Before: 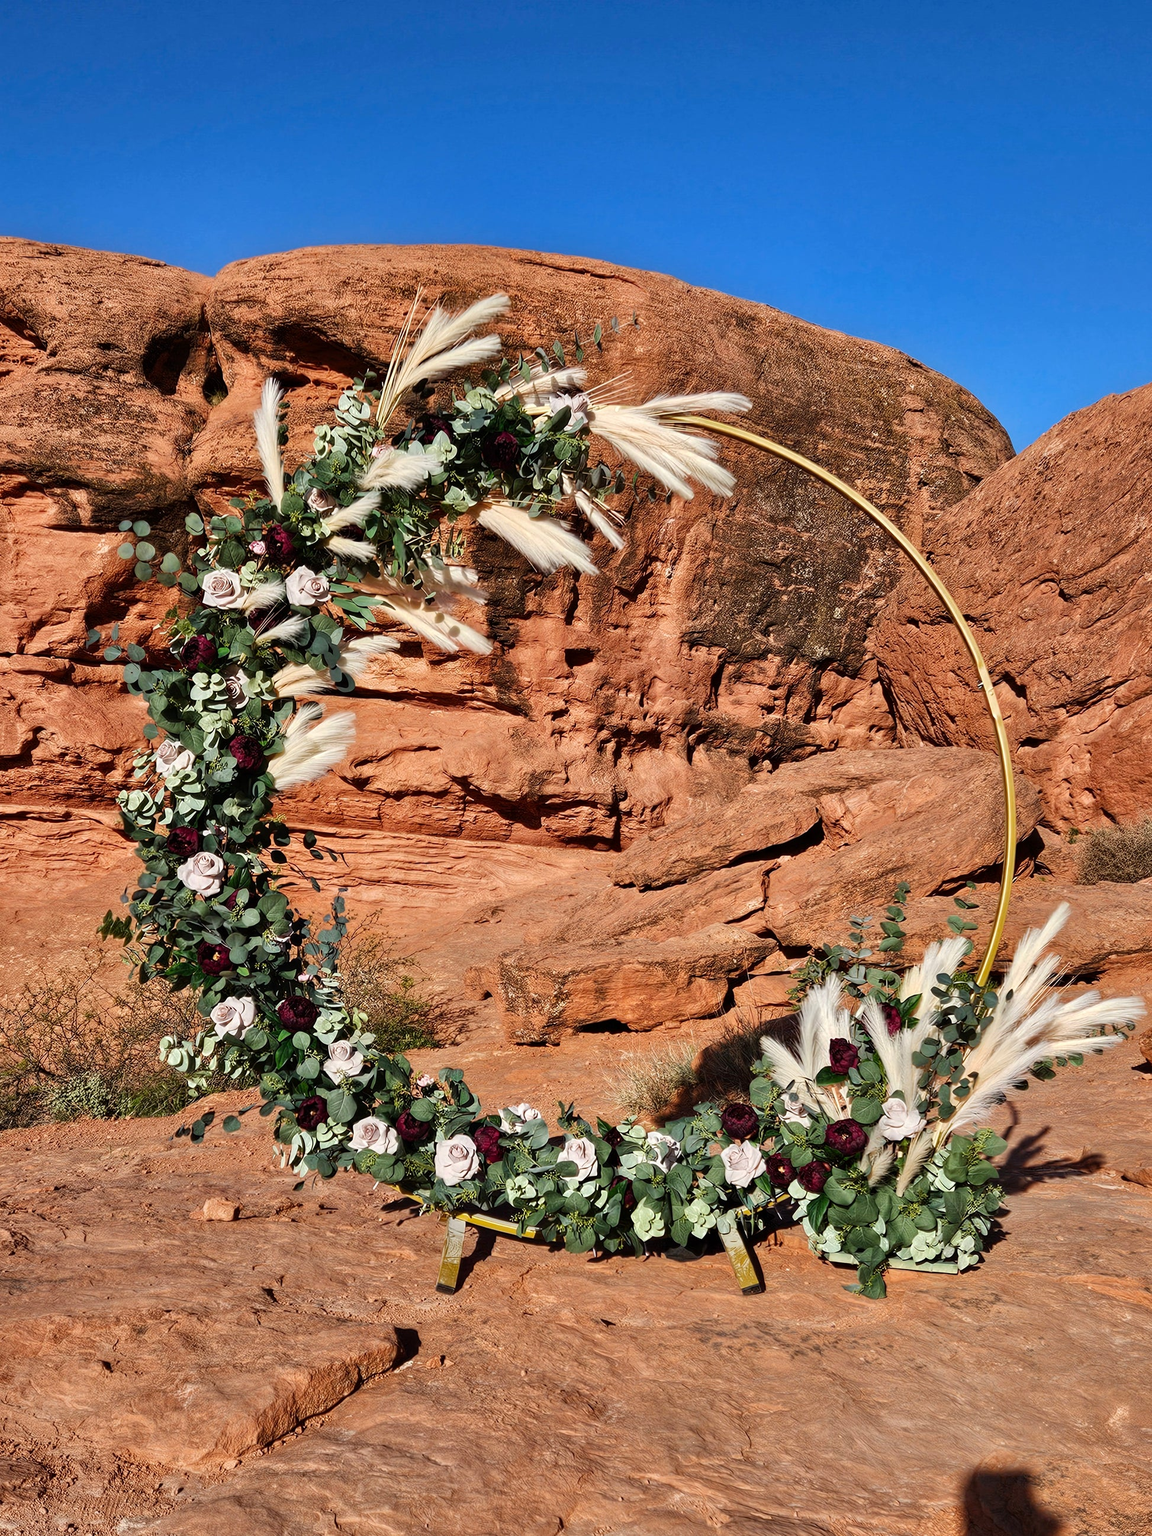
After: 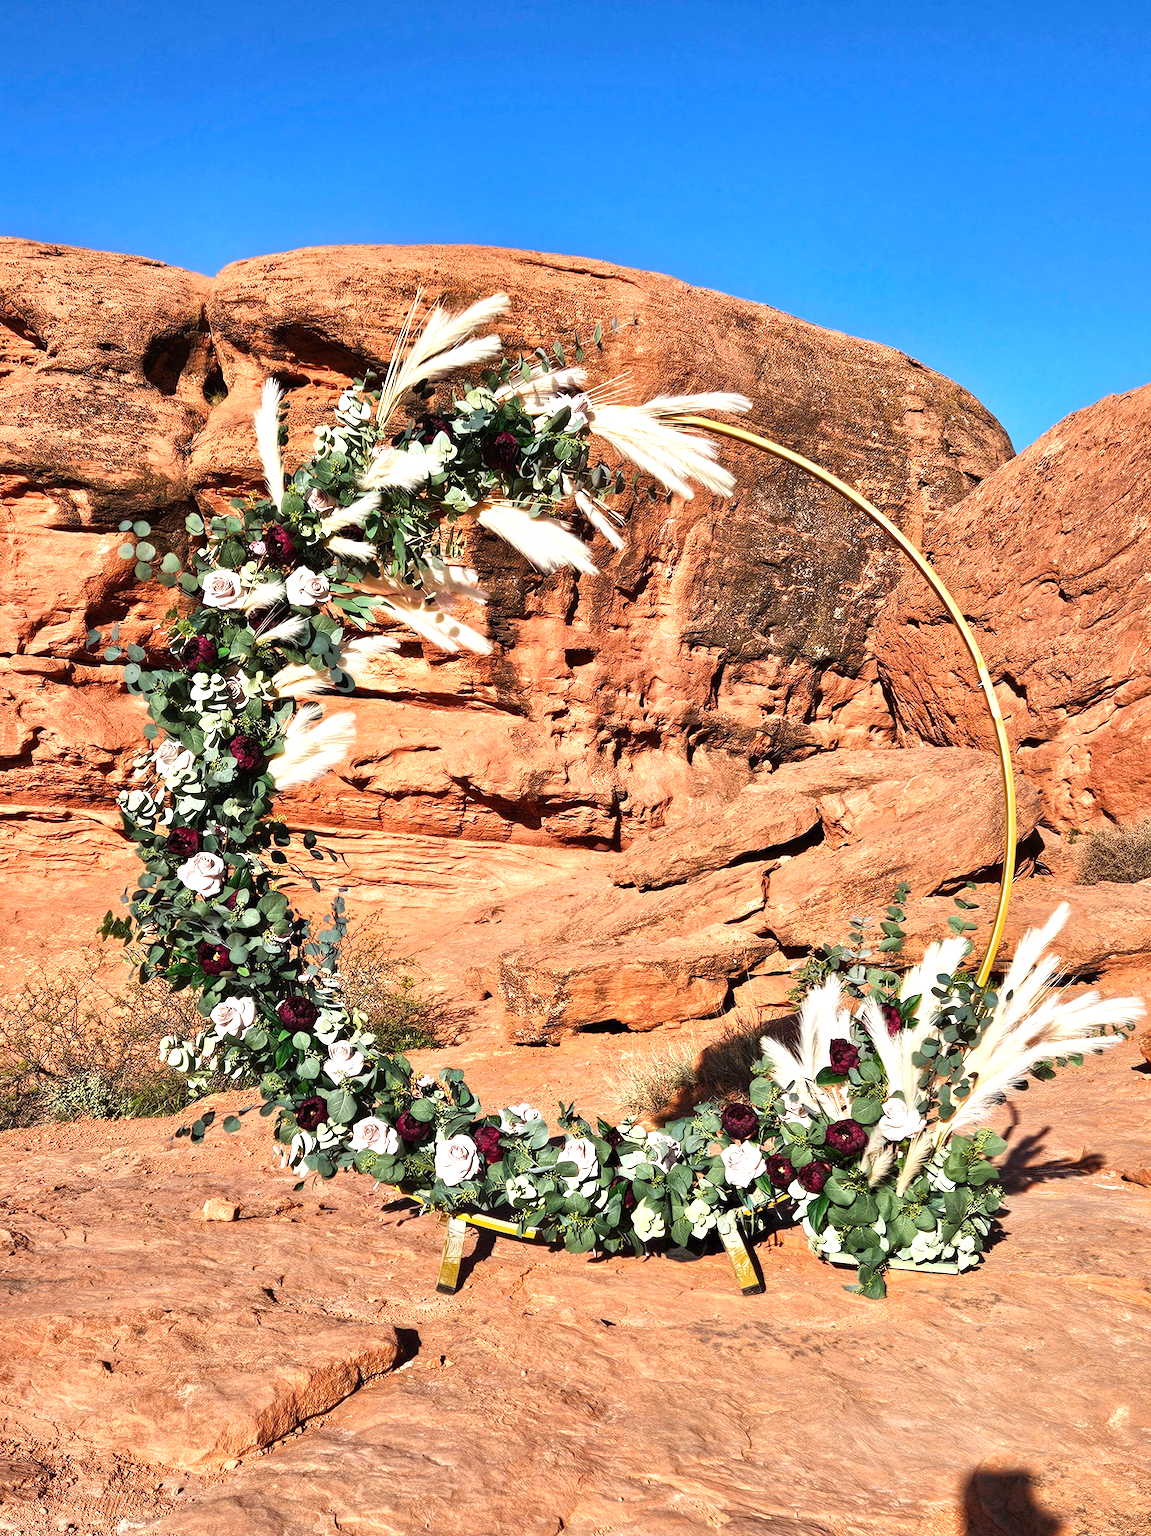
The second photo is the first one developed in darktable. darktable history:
exposure: black level correction 0, exposure 0.9 EV, compensate exposure bias true, compensate highlight preservation false
